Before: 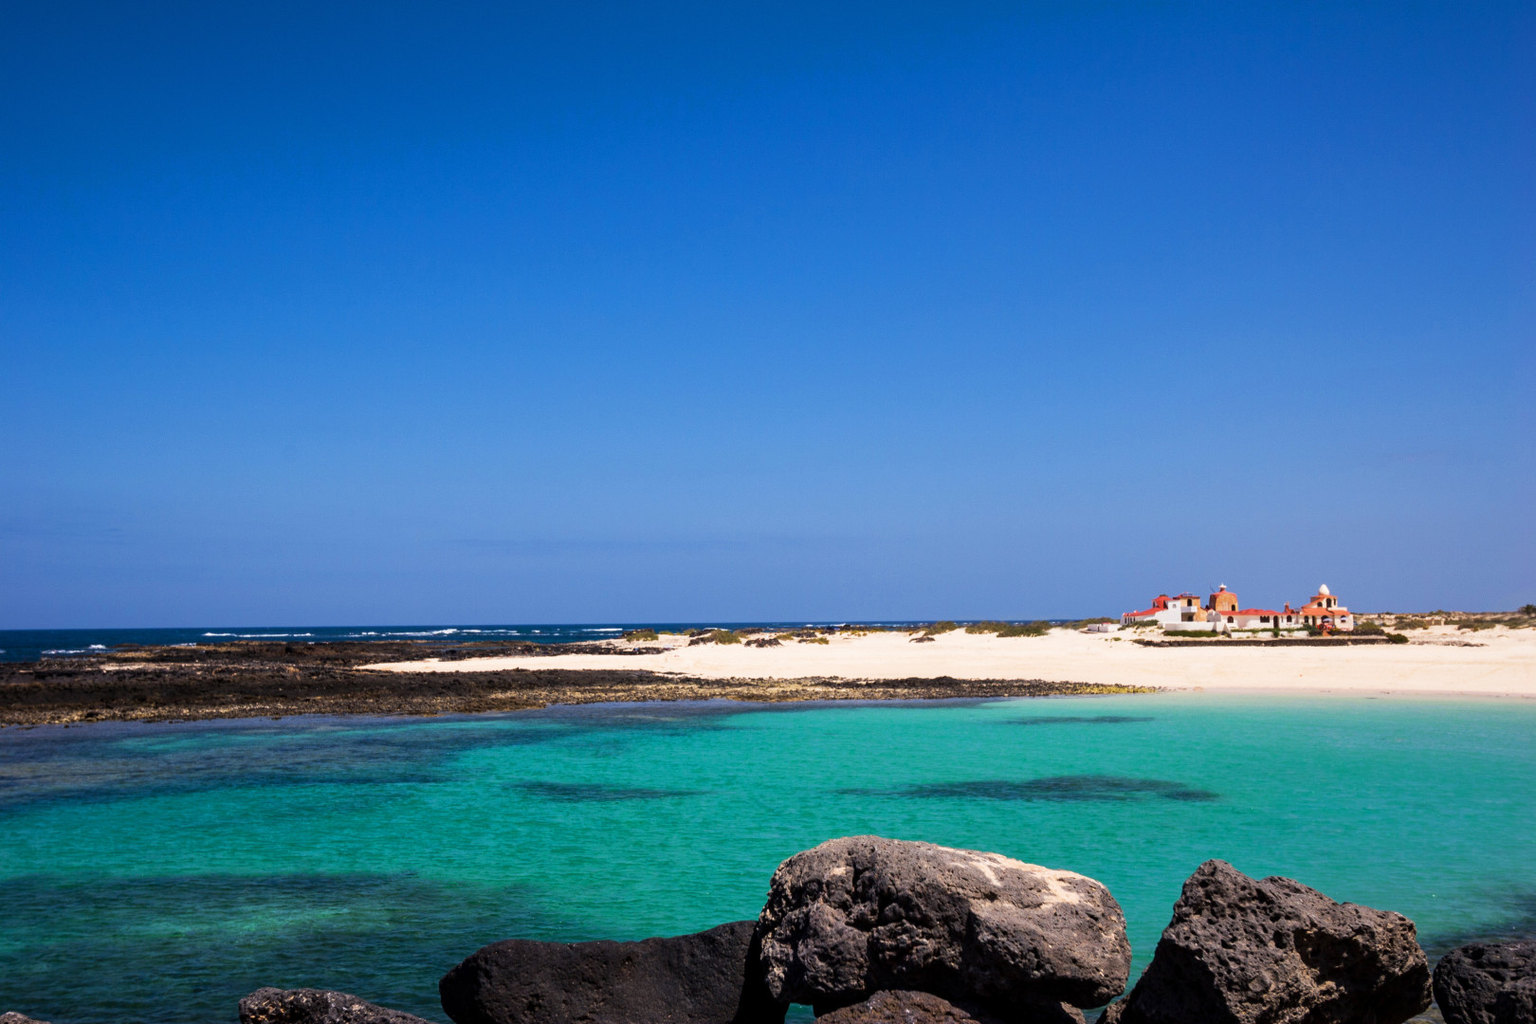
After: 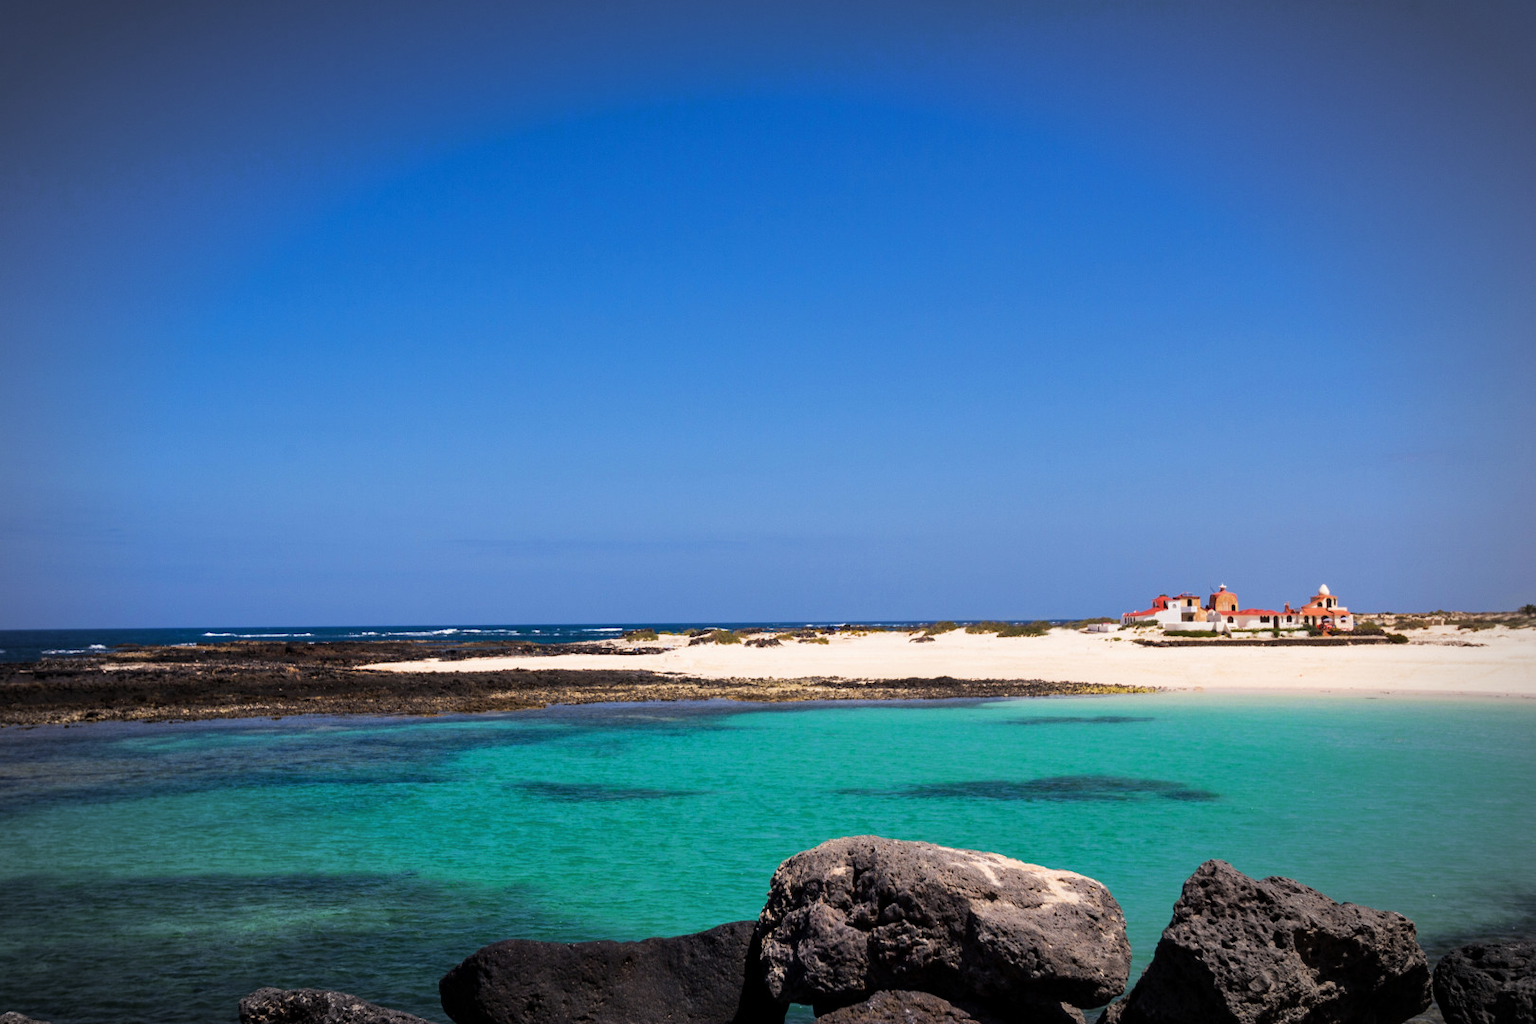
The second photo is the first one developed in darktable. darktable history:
vignetting: automatic ratio true
shadows and highlights: radius 125.46, shadows 30.51, highlights -30.51, low approximation 0.01, soften with gaussian
